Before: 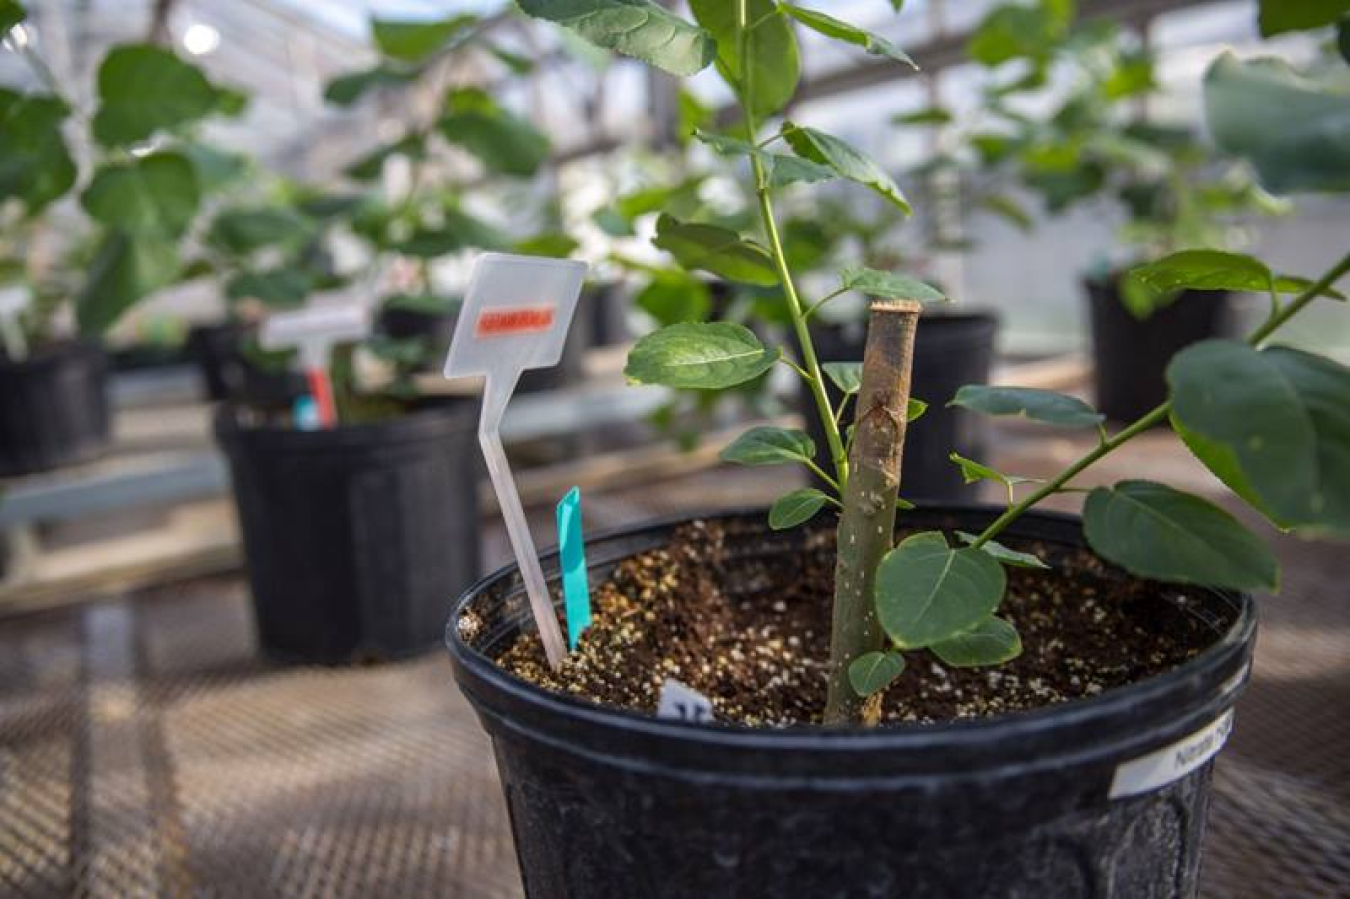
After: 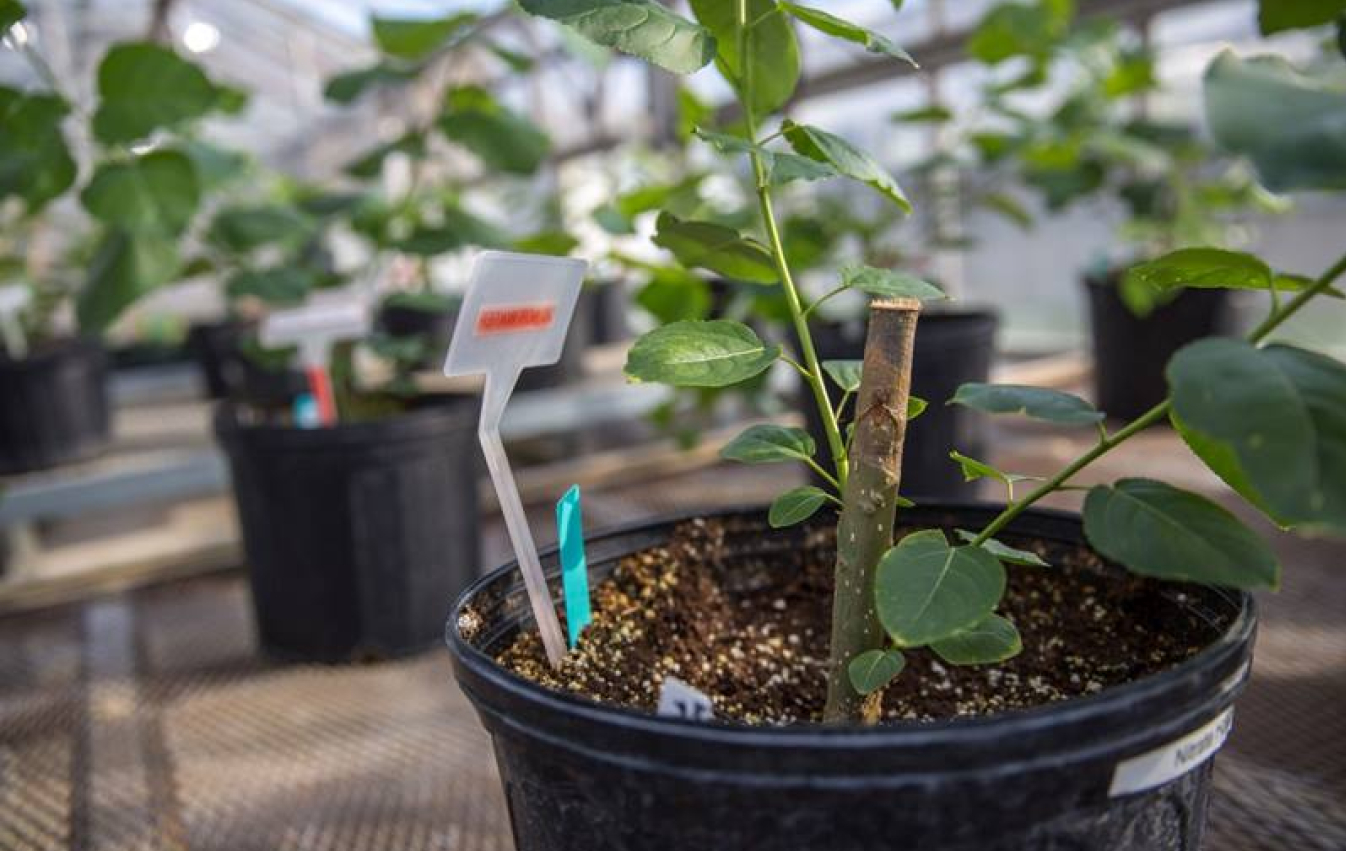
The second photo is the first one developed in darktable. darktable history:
crop: top 0.293%, right 0.264%, bottom 5.017%
